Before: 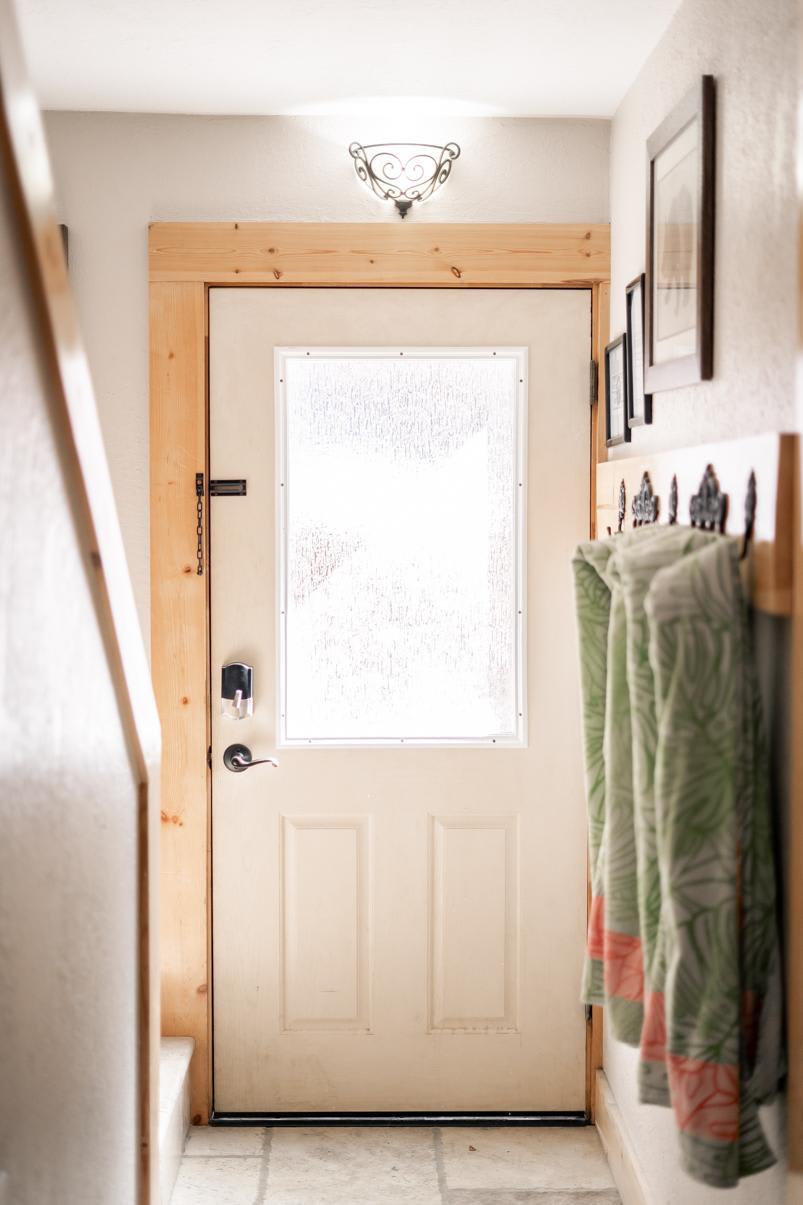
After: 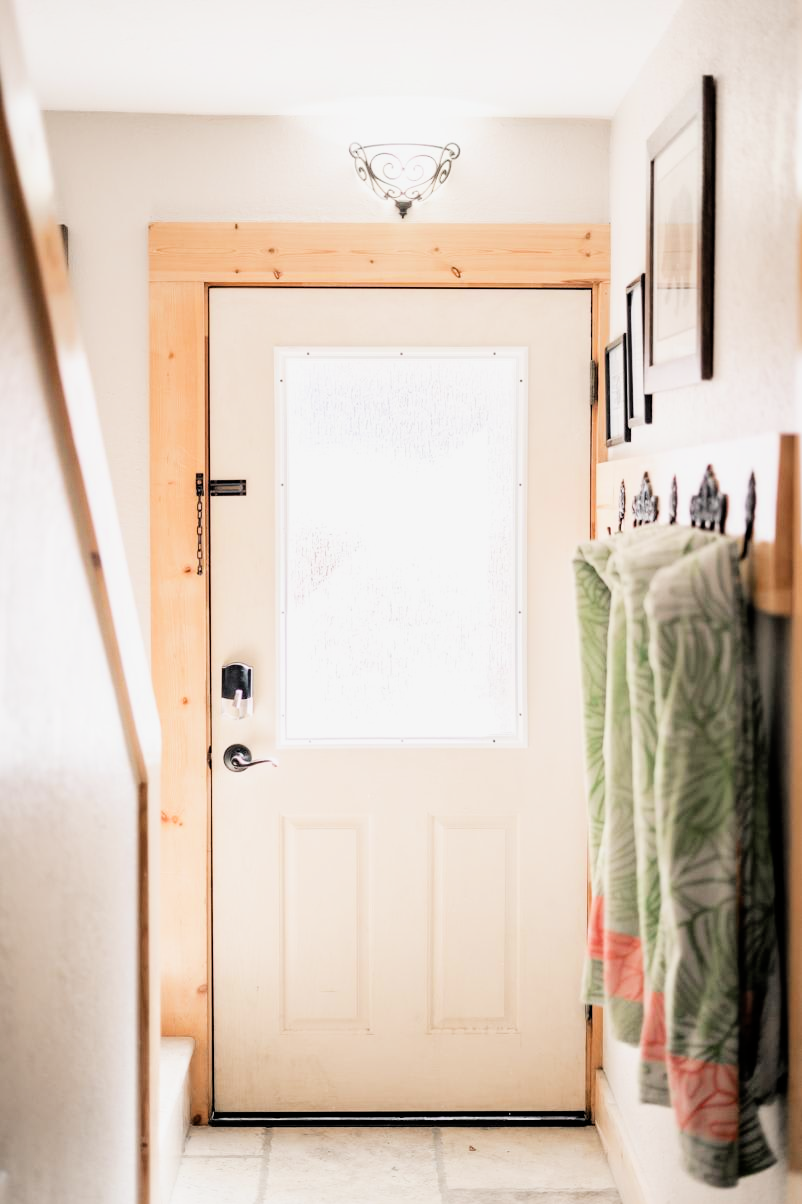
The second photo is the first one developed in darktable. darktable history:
filmic rgb: black relative exposure -5 EV, hardness 2.88, contrast 1.3
exposure: black level correction -0.002, exposure 0.708 EV, compensate exposure bias true, compensate highlight preservation false
